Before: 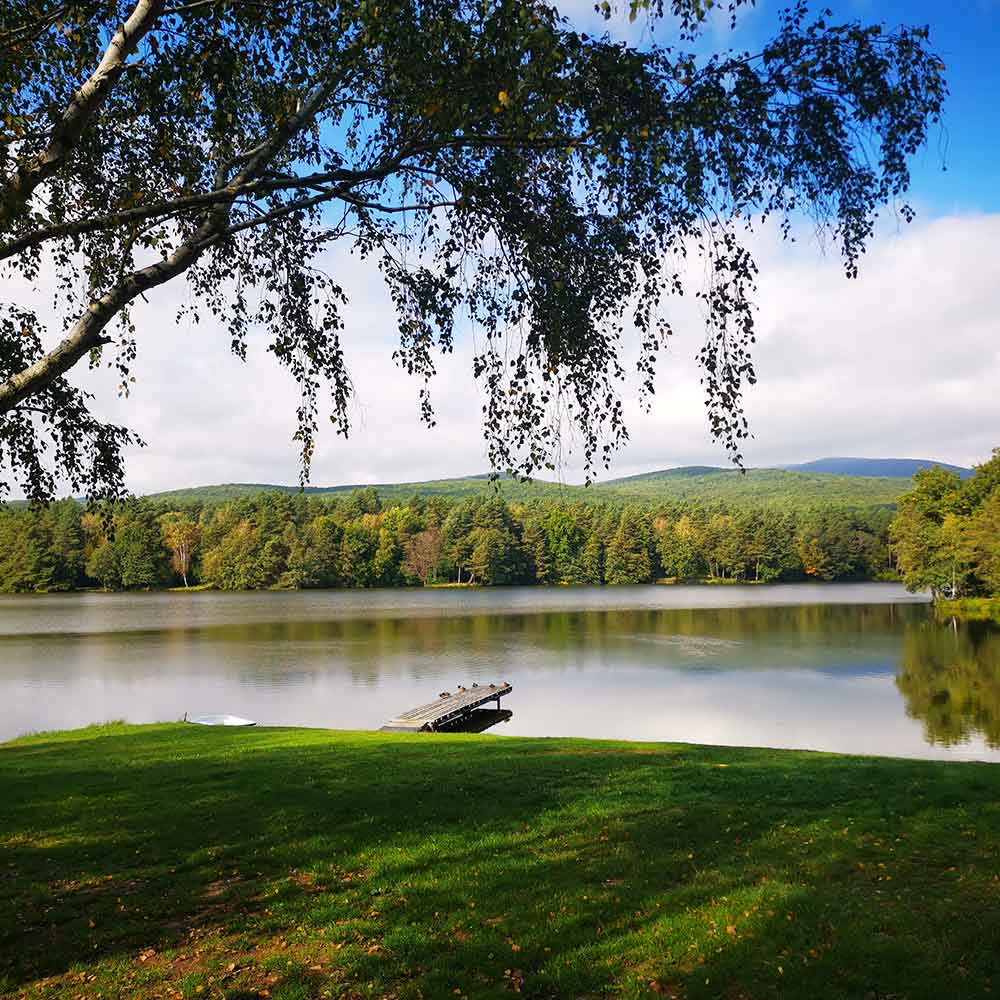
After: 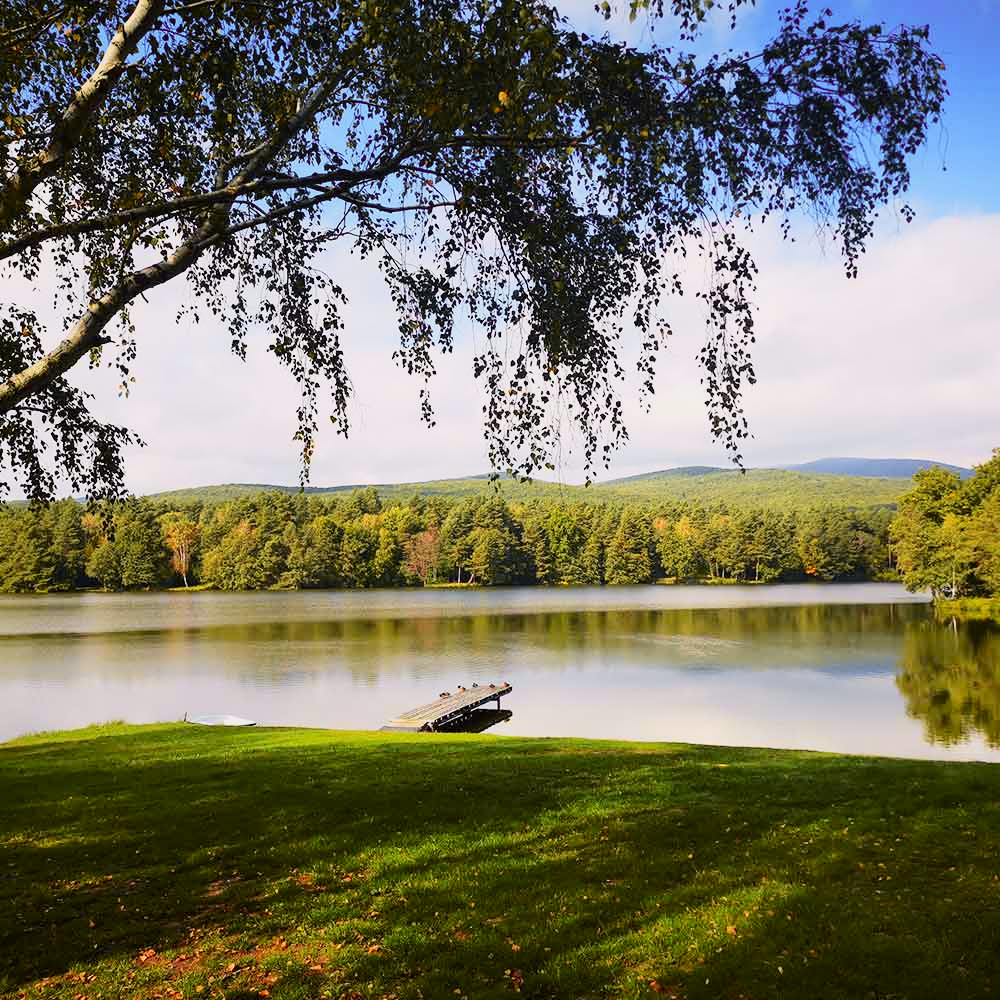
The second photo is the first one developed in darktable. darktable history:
tone curve: curves: ch0 [(0, 0) (0.239, 0.248) (0.508, 0.606) (0.826, 0.855) (1, 0.945)]; ch1 [(0, 0) (0.401, 0.42) (0.442, 0.47) (0.492, 0.498) (0.511, 0.516) (0.555, 0.586) (0.681, 0.739) (1, 1)]; ch2 [(0, 0) (0.411, 0.433) (0.5, 0.504) (0.545, 0.574) (1, 1)], color space Lab, independent channels, preserve colors none
